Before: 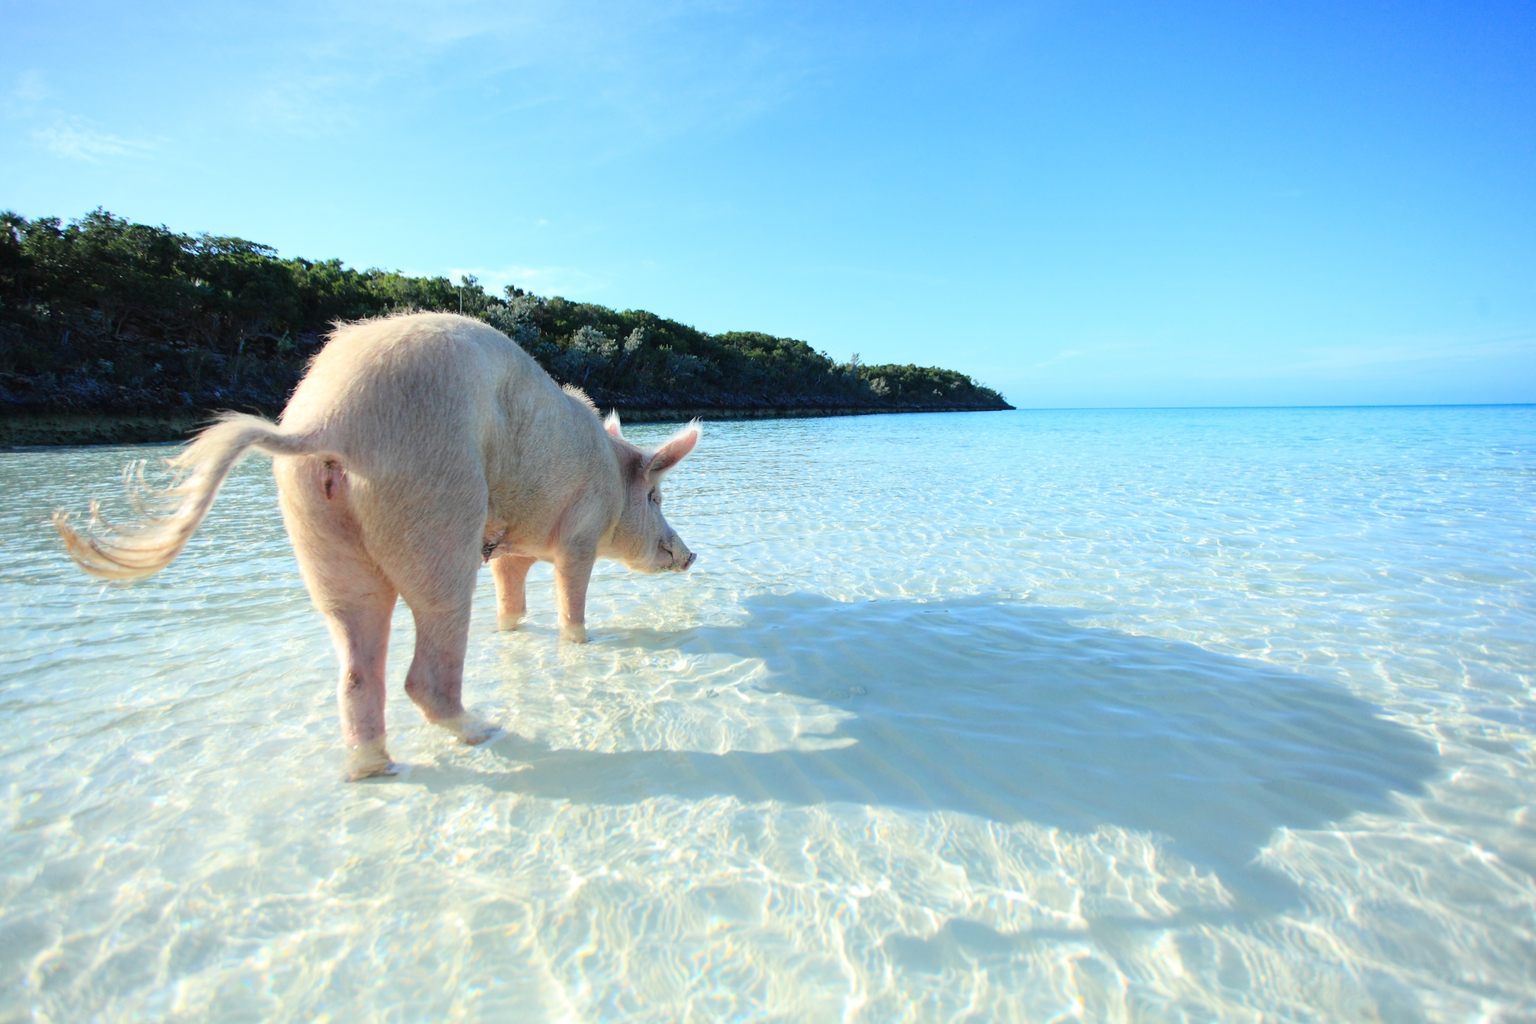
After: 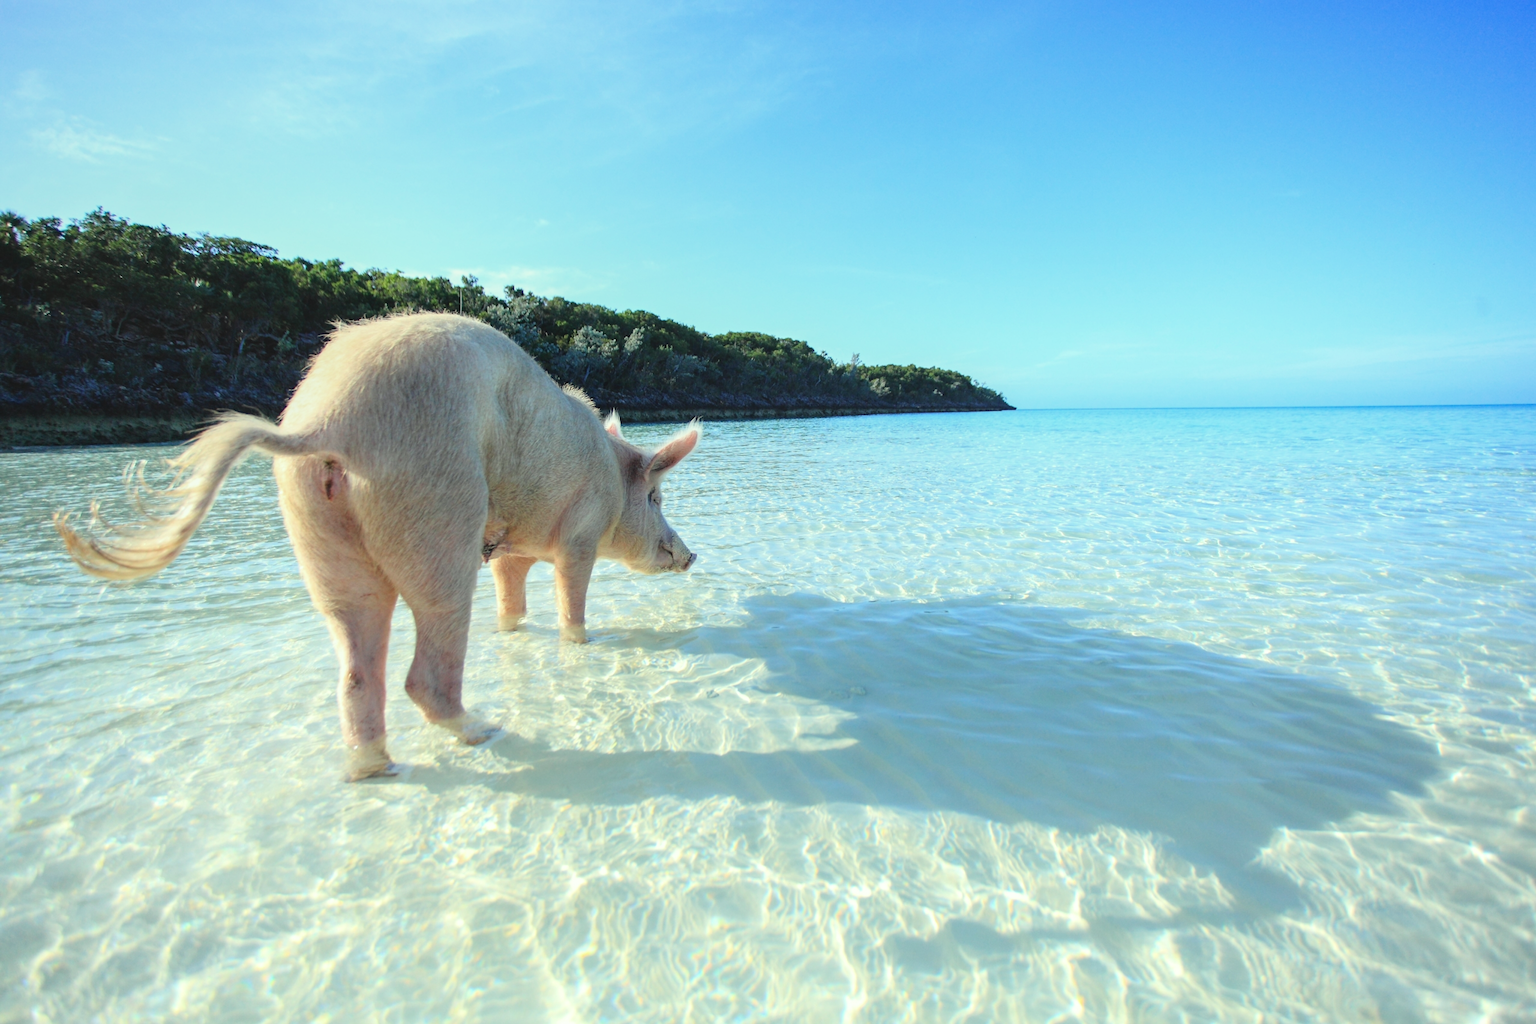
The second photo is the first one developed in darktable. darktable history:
color correction: highlights a* -4.57, highlights b* 5.04, saturation 0.975
local contrast: detail 110%
